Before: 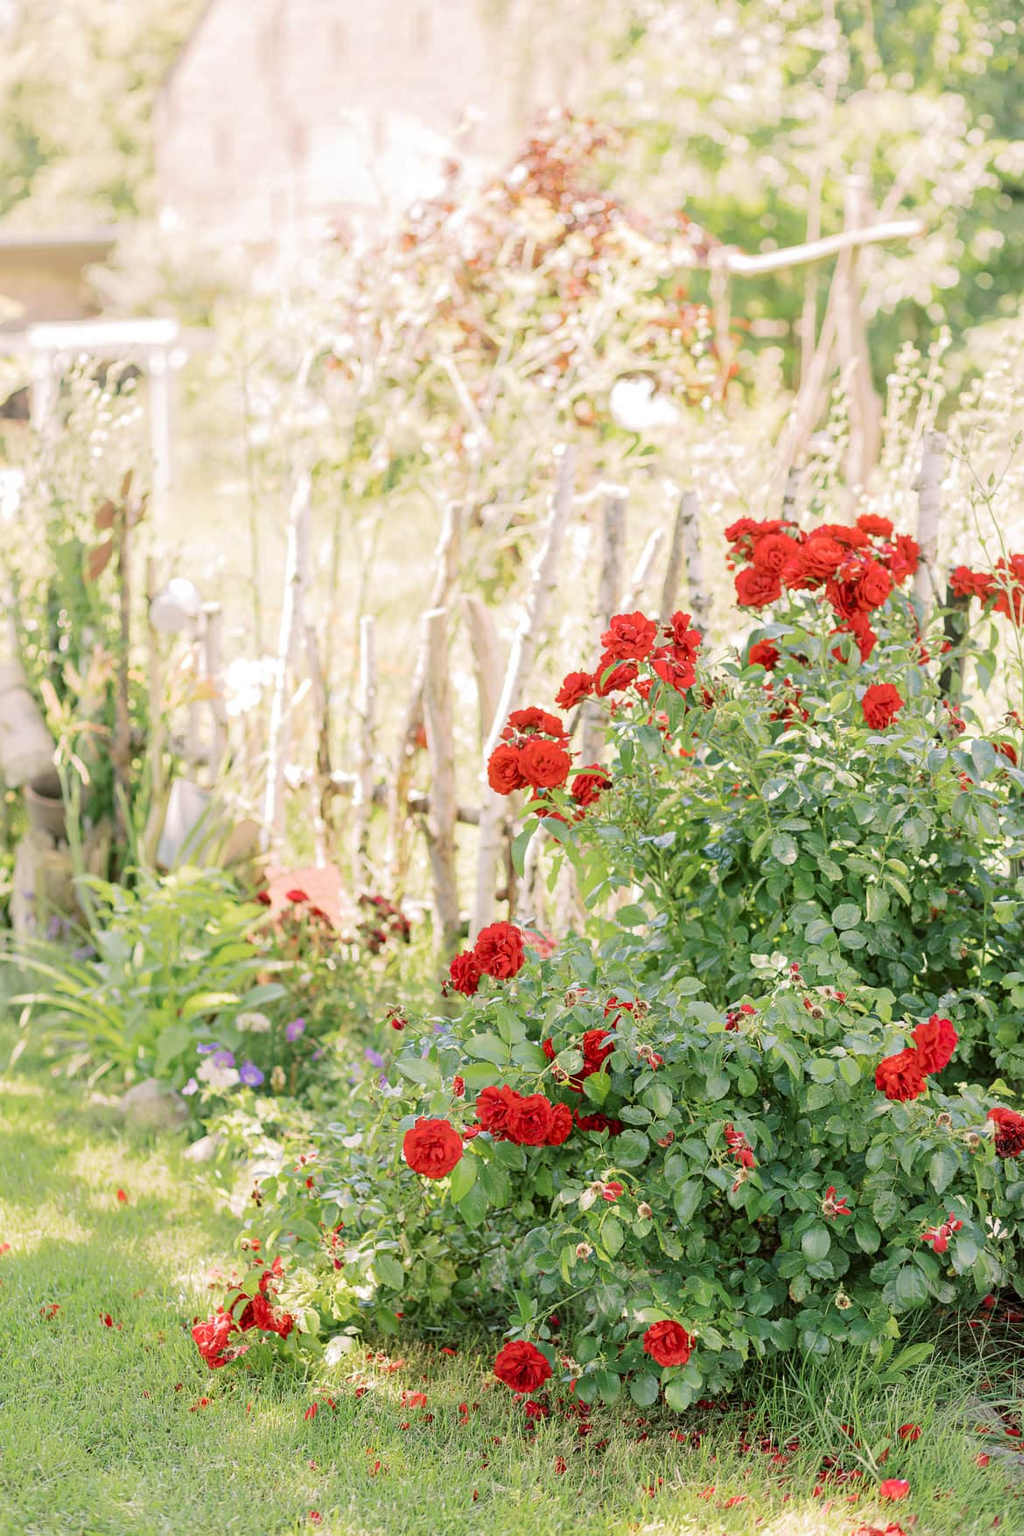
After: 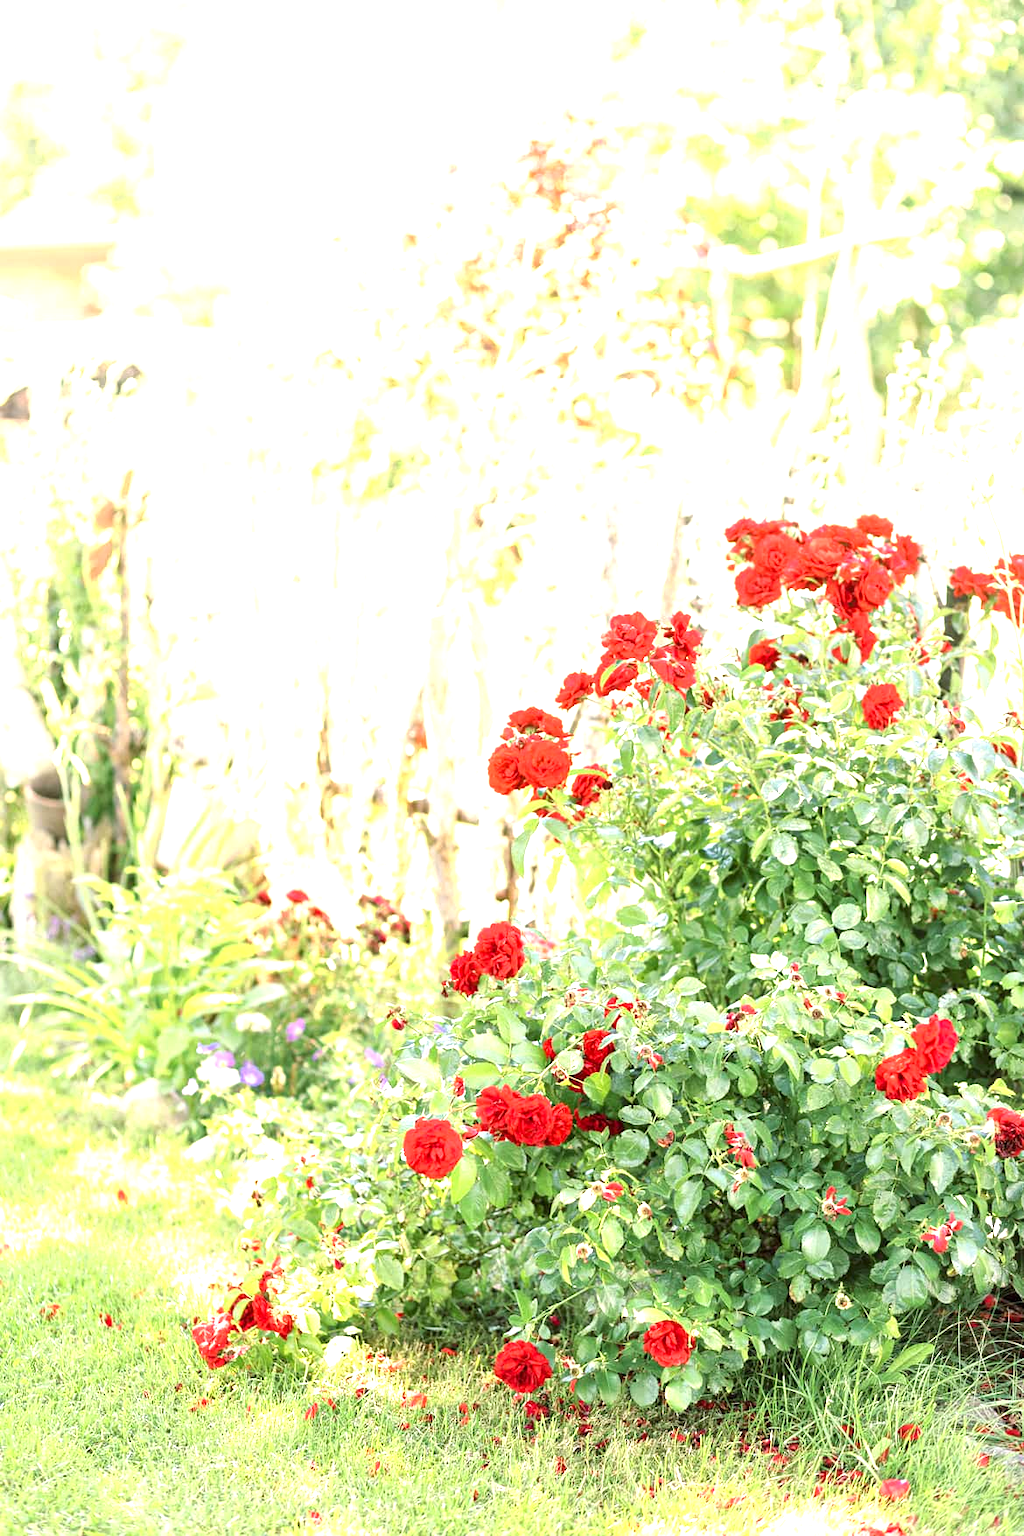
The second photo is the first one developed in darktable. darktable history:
exposure: black level correction 0, exposure 1.2 EV, compensate highlight preservation false
color correction: highlights b* -0.002
local contrast: mode bilateral grid, contrast 19, coarseness 49, detail 119%, midtone range 0.2
